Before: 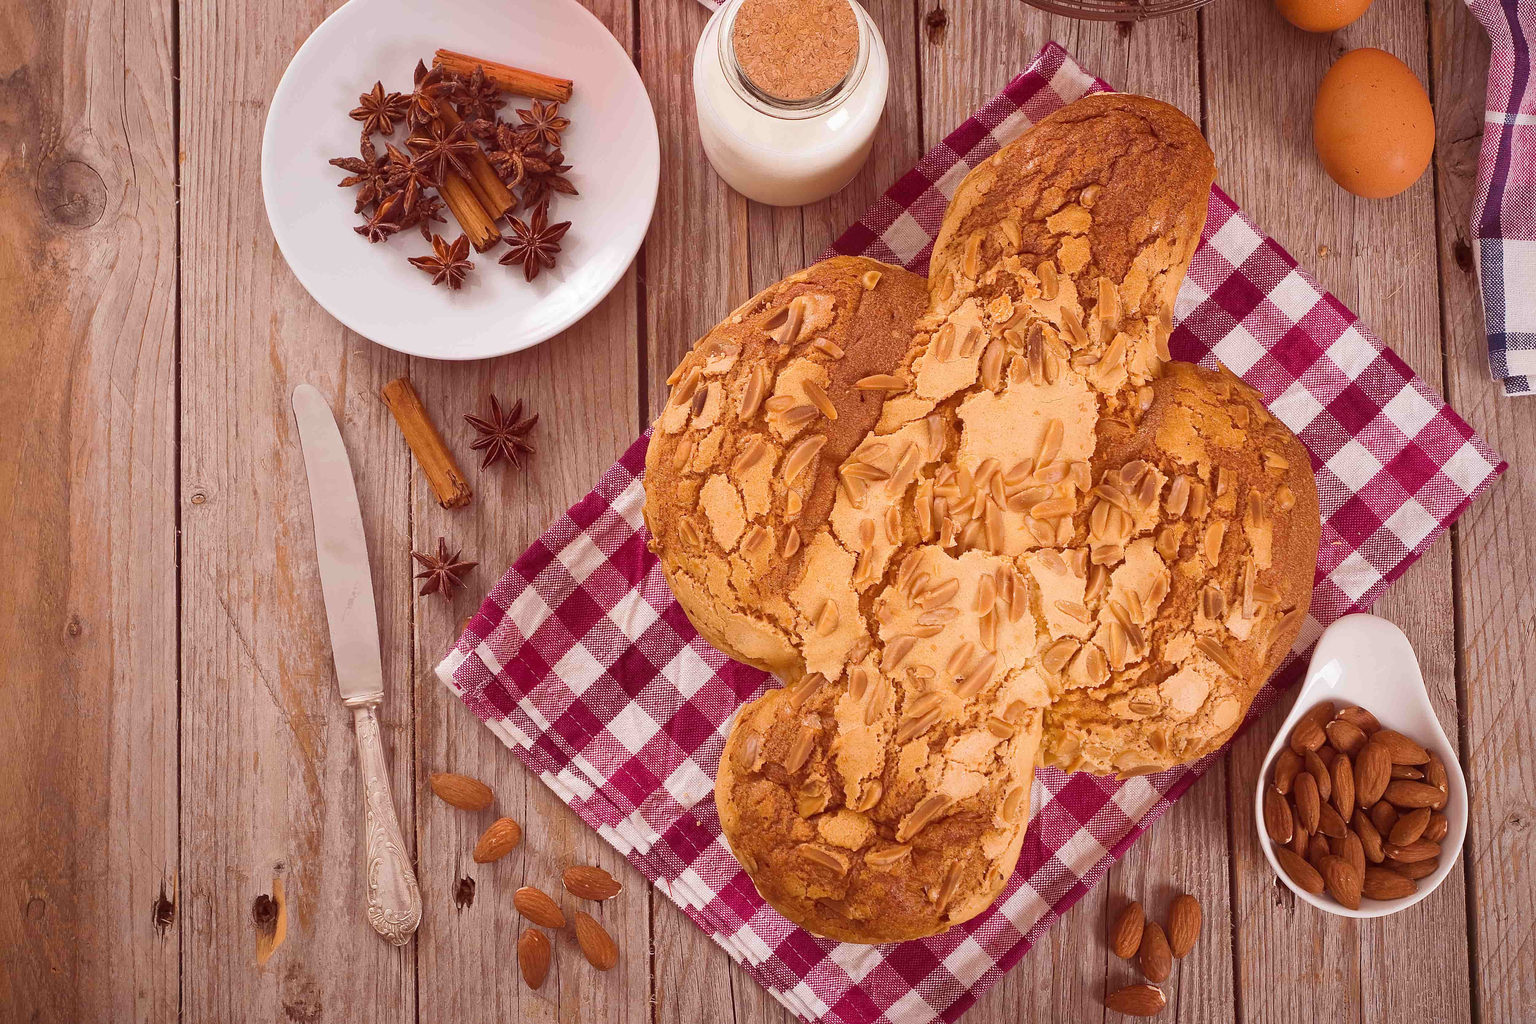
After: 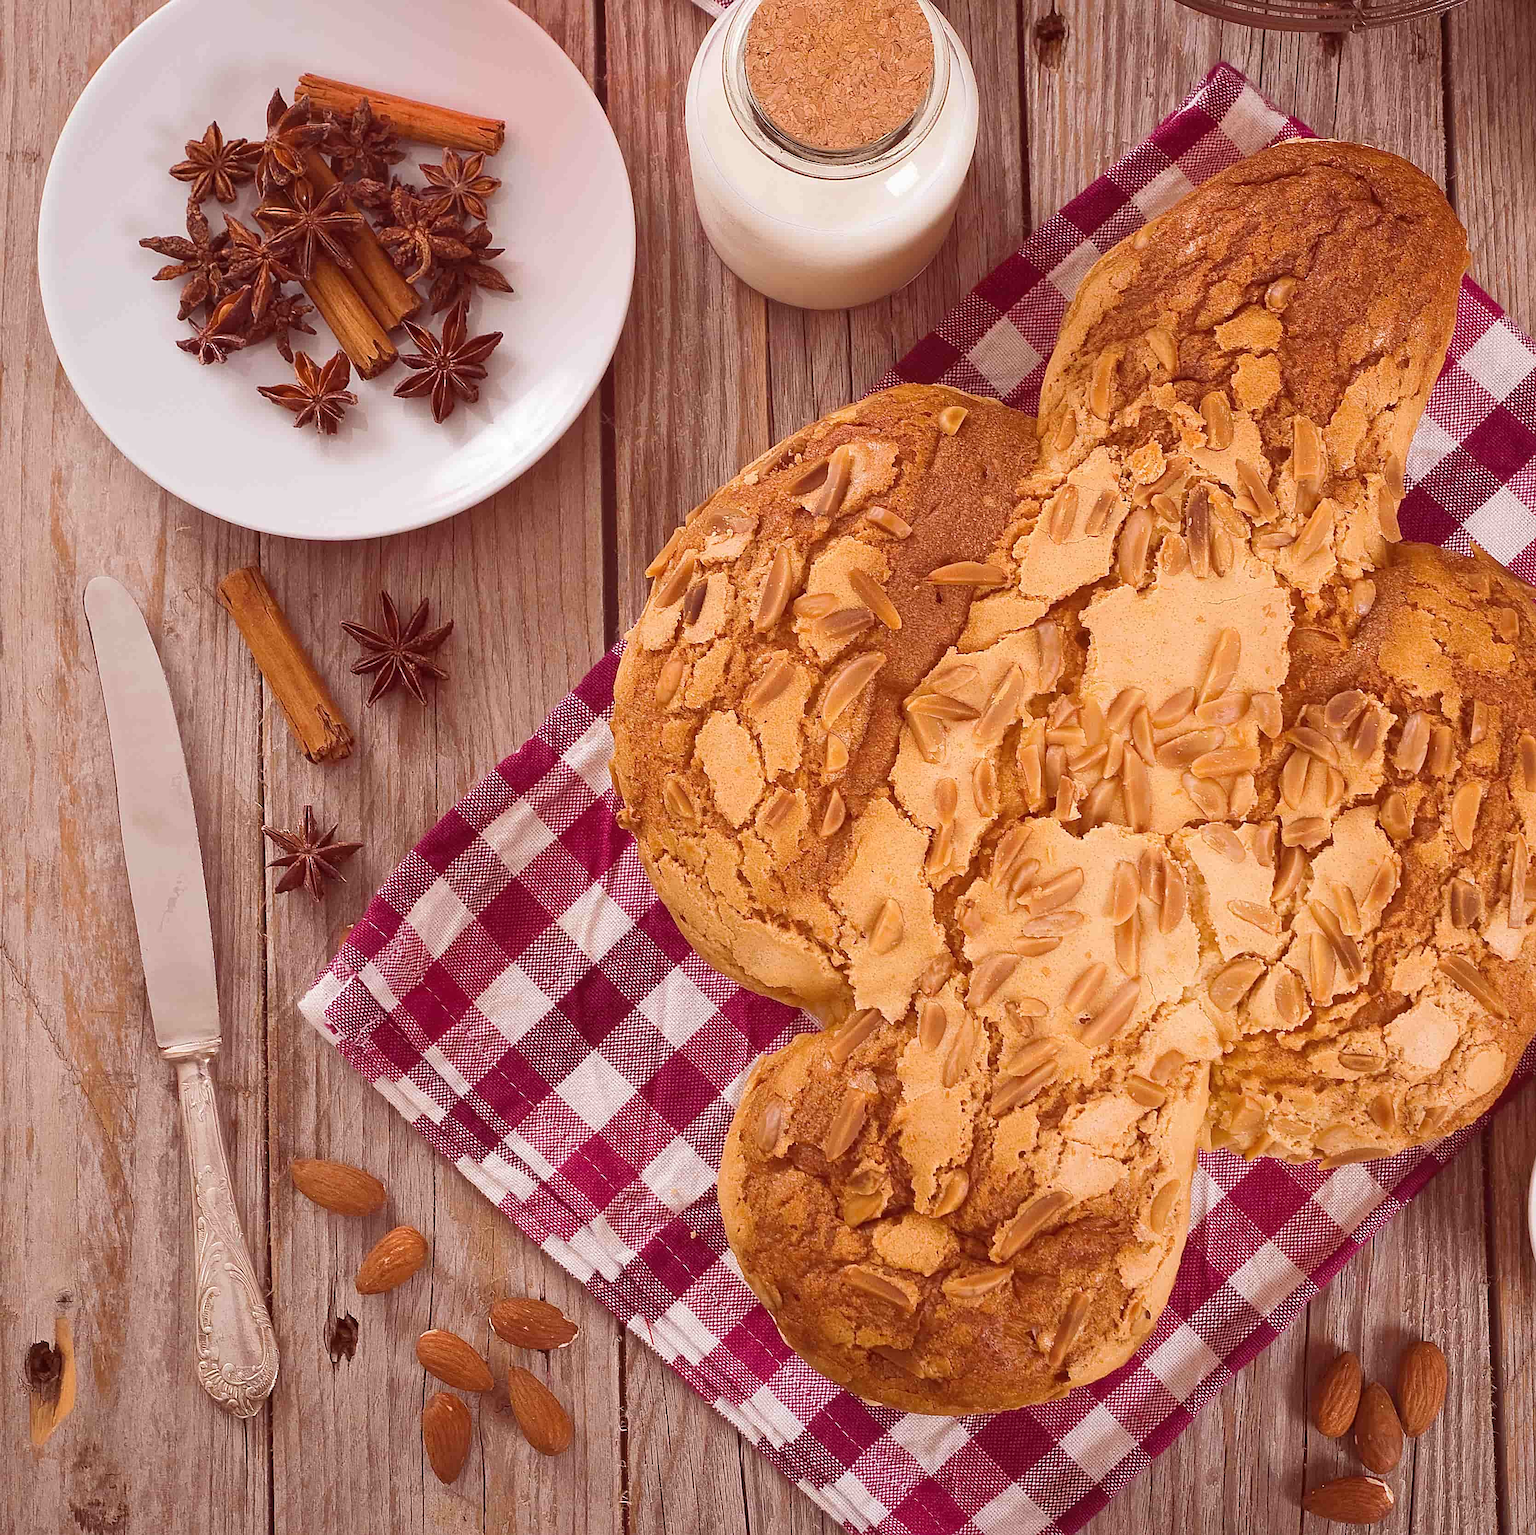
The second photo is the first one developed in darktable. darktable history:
sharpen: amount 0.215
crop: left 15.391%, right 17.896%
